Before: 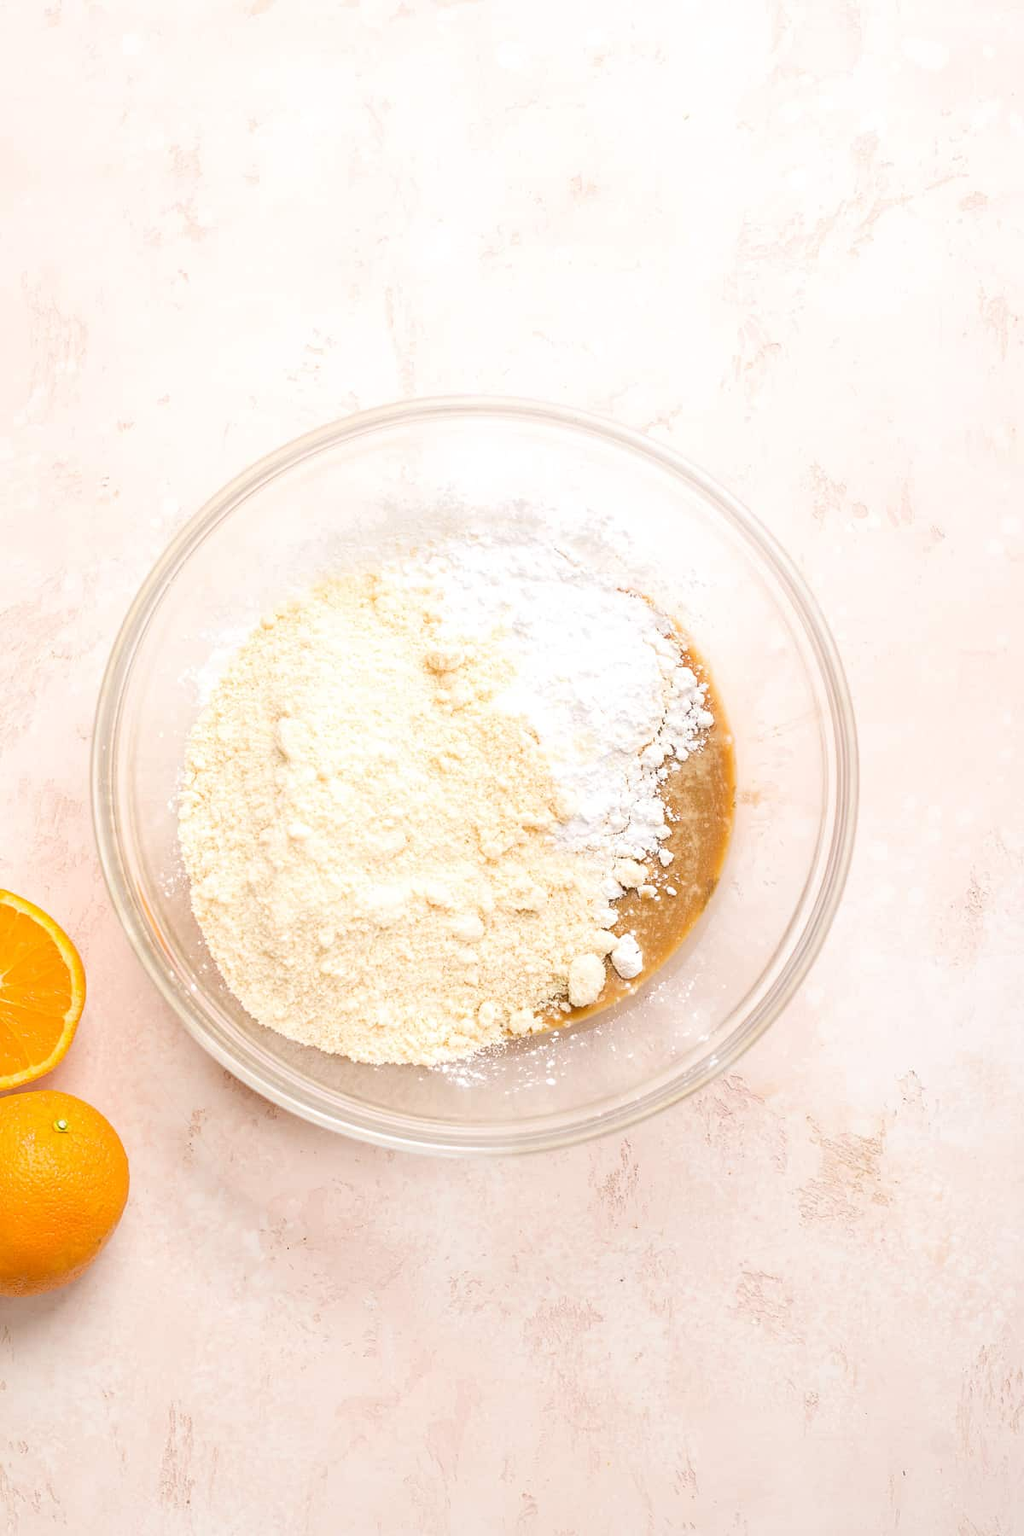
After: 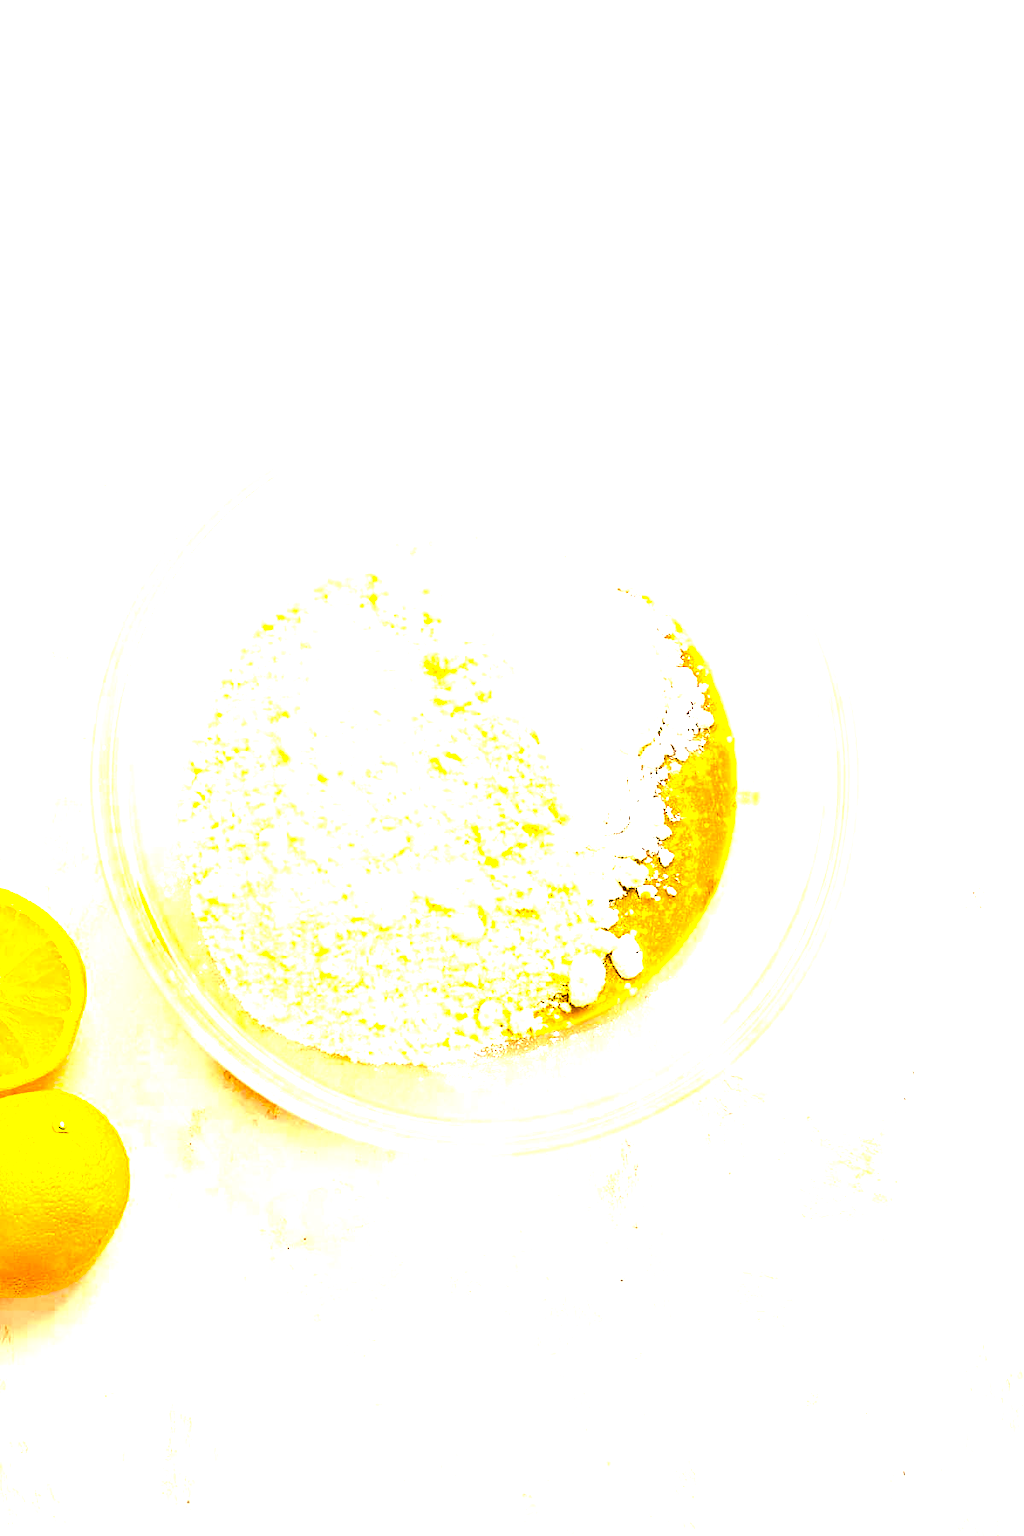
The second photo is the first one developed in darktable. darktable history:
color balance rgb: perceptual saturation grading › global saturation 64.836%, perceptual saturation grading › highlights 49.062%, perceptual saturation grading › shadows 29.745%, perceptual brilliance grading › global brilliance 15.456%, perceptual brilliance grading › shadows -34.71%, global vibrance 11.019%
exposure: exposure 0.945 EV, compensate highlight preservation false
color correction: highlights a* -5.68, highlights b* 10.92
tone equalizer: mask exposure compensation -0.494 EV
contrast equalizer: y [[0.502, 0.505, 0.512, 0.529, 0.564, 0.588], [0.5 ×6], [0.502, 0.505, 0.512, 0.529, 0.564, 0.588], [0, 0.001, 0.001, 0.004, 0.008, 0.011], [0, 0.001, 0.001, 0.004, 0.008, 0.011]]
